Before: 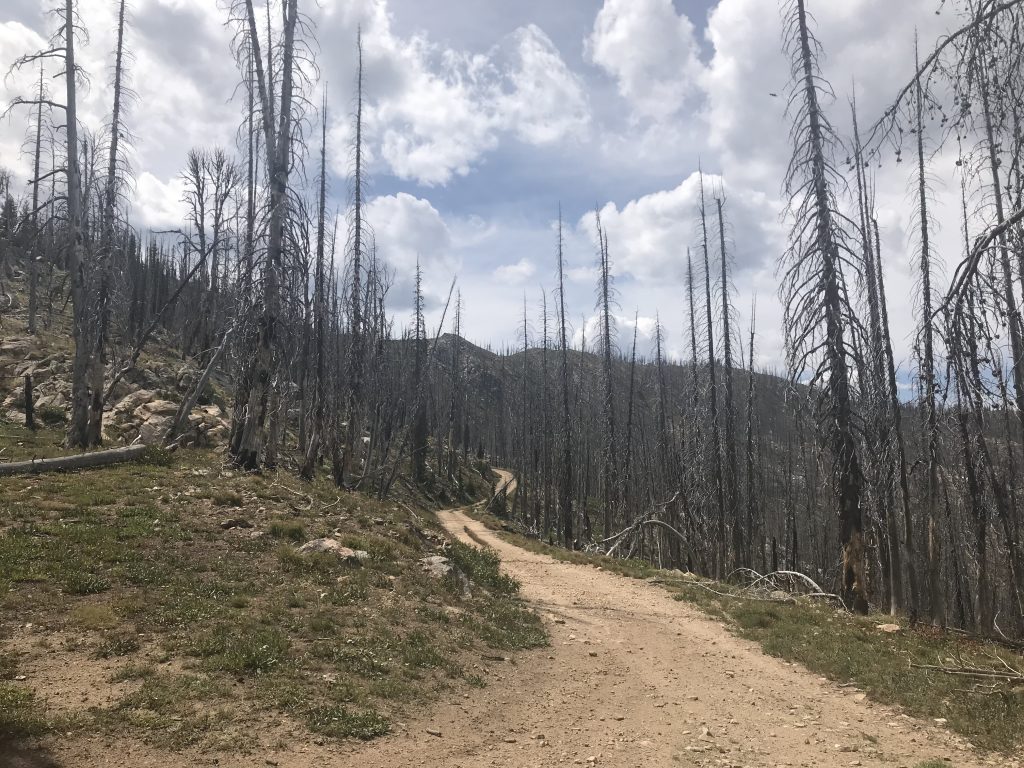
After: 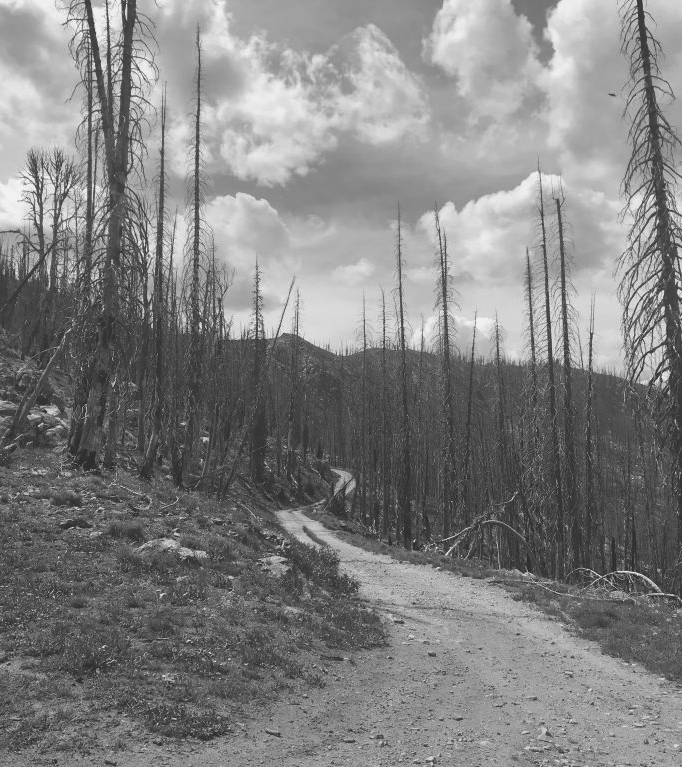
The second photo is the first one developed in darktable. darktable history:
exposure: black level correction -0.015, exposure -0.125 EV, compensate highlight preservation false
crop and rotate: left 15.754%, right 17.579%
monochrome: a -11.7, b 1.62, size 0.5, highlights 0.38
shadows and highlights: low approximation 0.01, soften with gaussian
